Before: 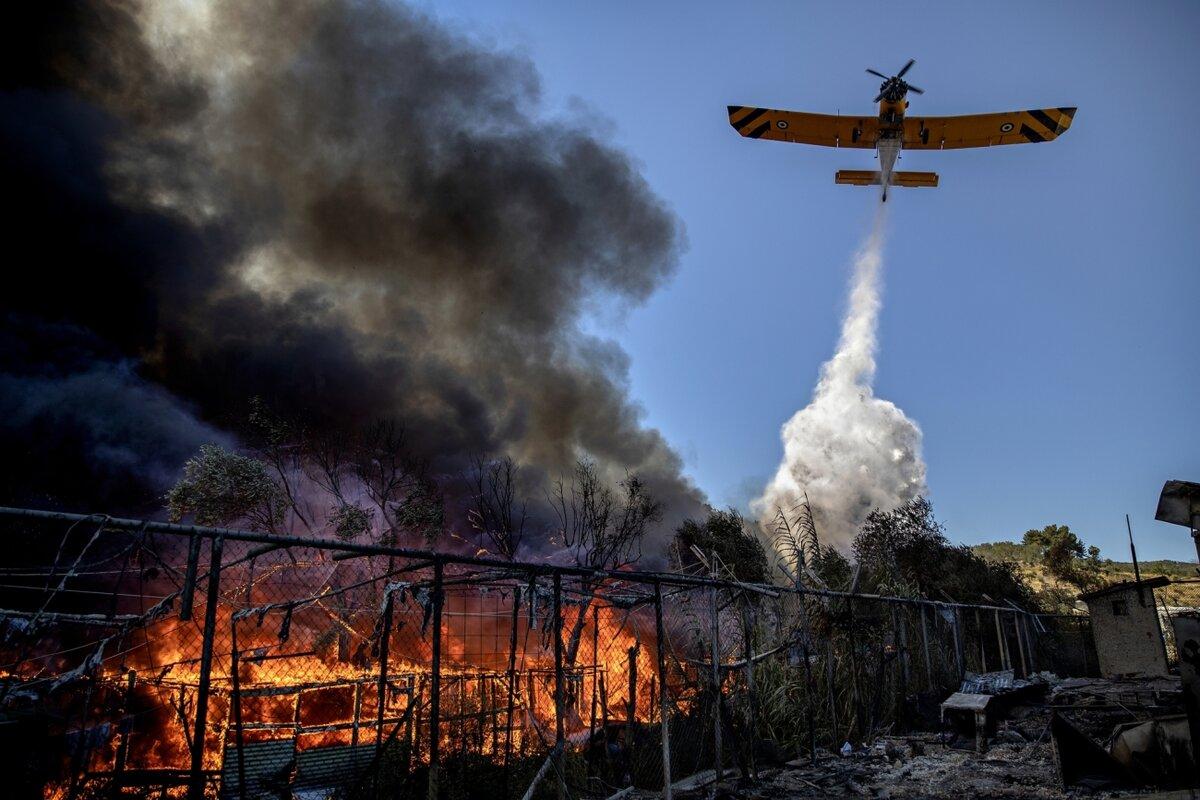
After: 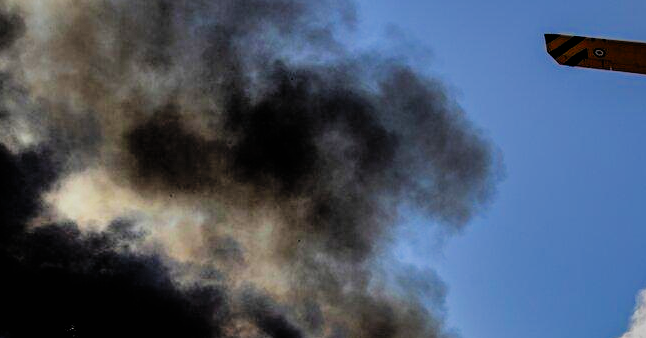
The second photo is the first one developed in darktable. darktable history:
shadows and highlights: shadows 60, soften with gaussian
filmic rgb: black relative exposure -4.4 EV, white relative exposure 5 EV, threshold 3 EV, hardness 2.23, latitude 40.06%, contrast 1.15, highlights saturation mix 10%, shadows ↔ highlights balance 1.04%, preserve chrominance RGB euclidean norm (legacy), color science v4 (2020), enable highlight reconstruction true
crop: left 15.306%, top 9.065%, right 30.789%, bottom 48.638%
